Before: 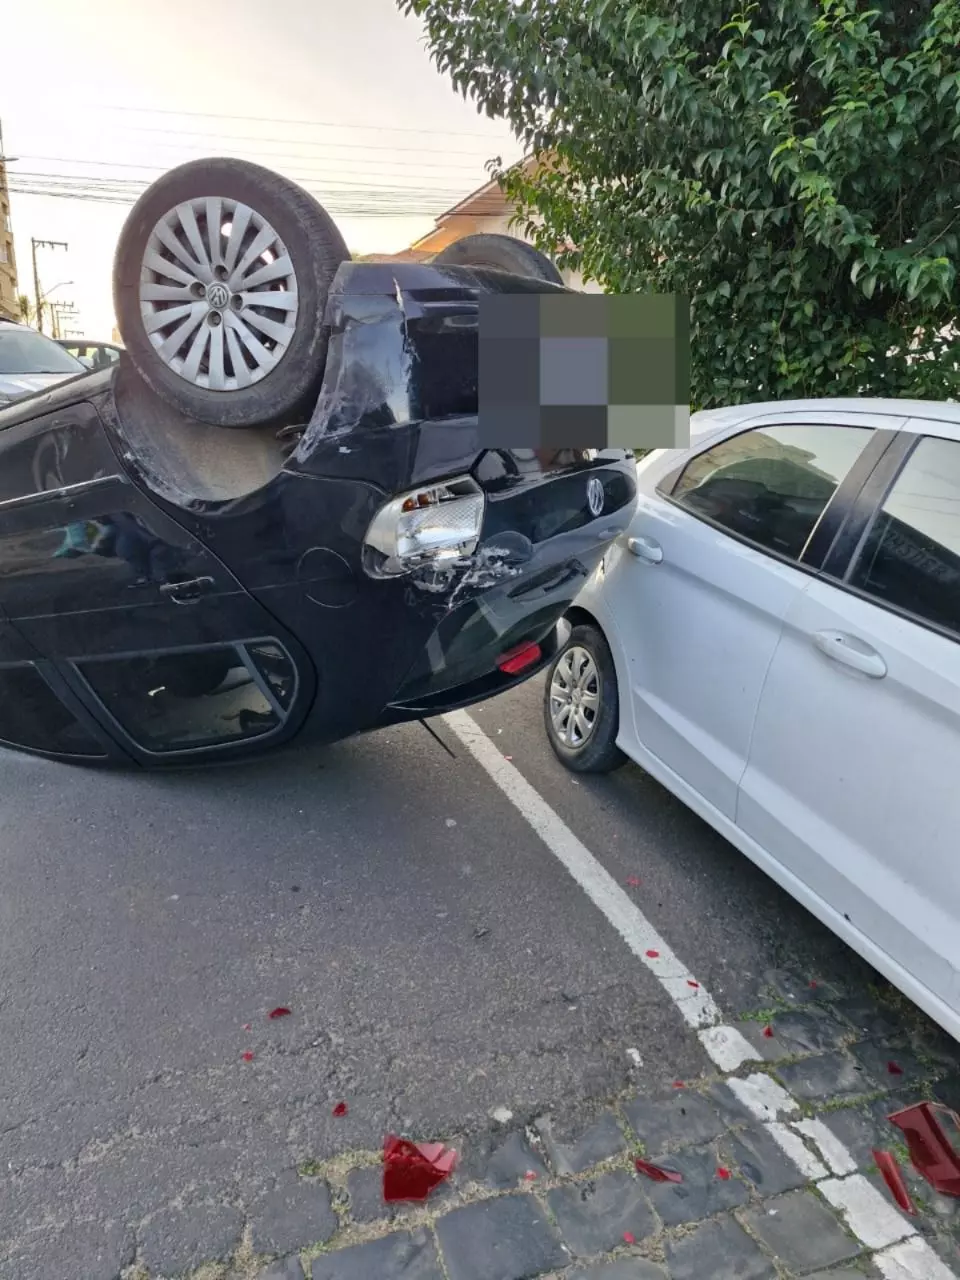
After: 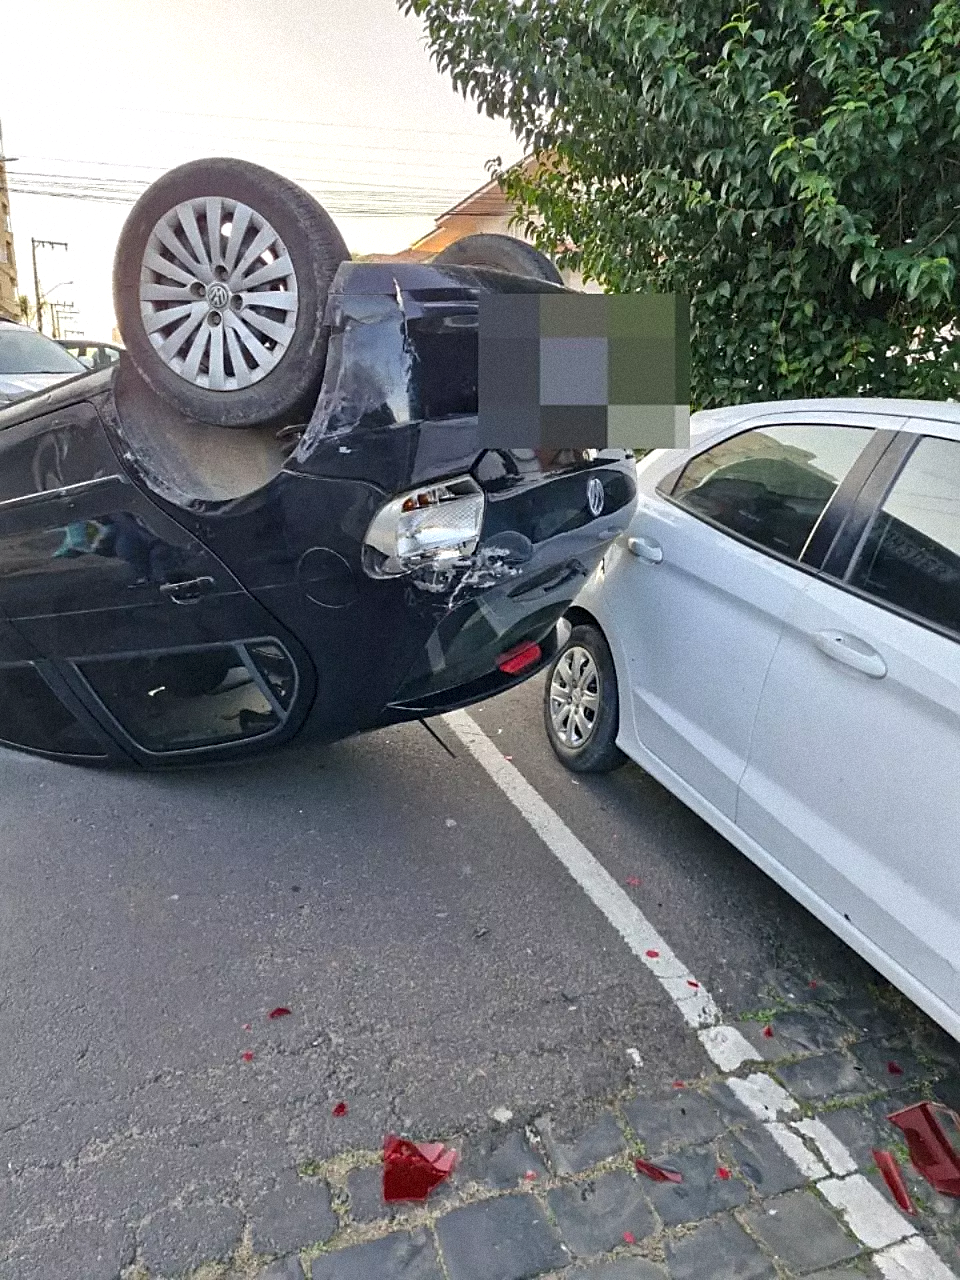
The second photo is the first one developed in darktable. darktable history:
grain: mid-tones bias 0%
exposure: exposure 0.161 EV, compensate highlight preservation false
sharpen: on, module defaults
